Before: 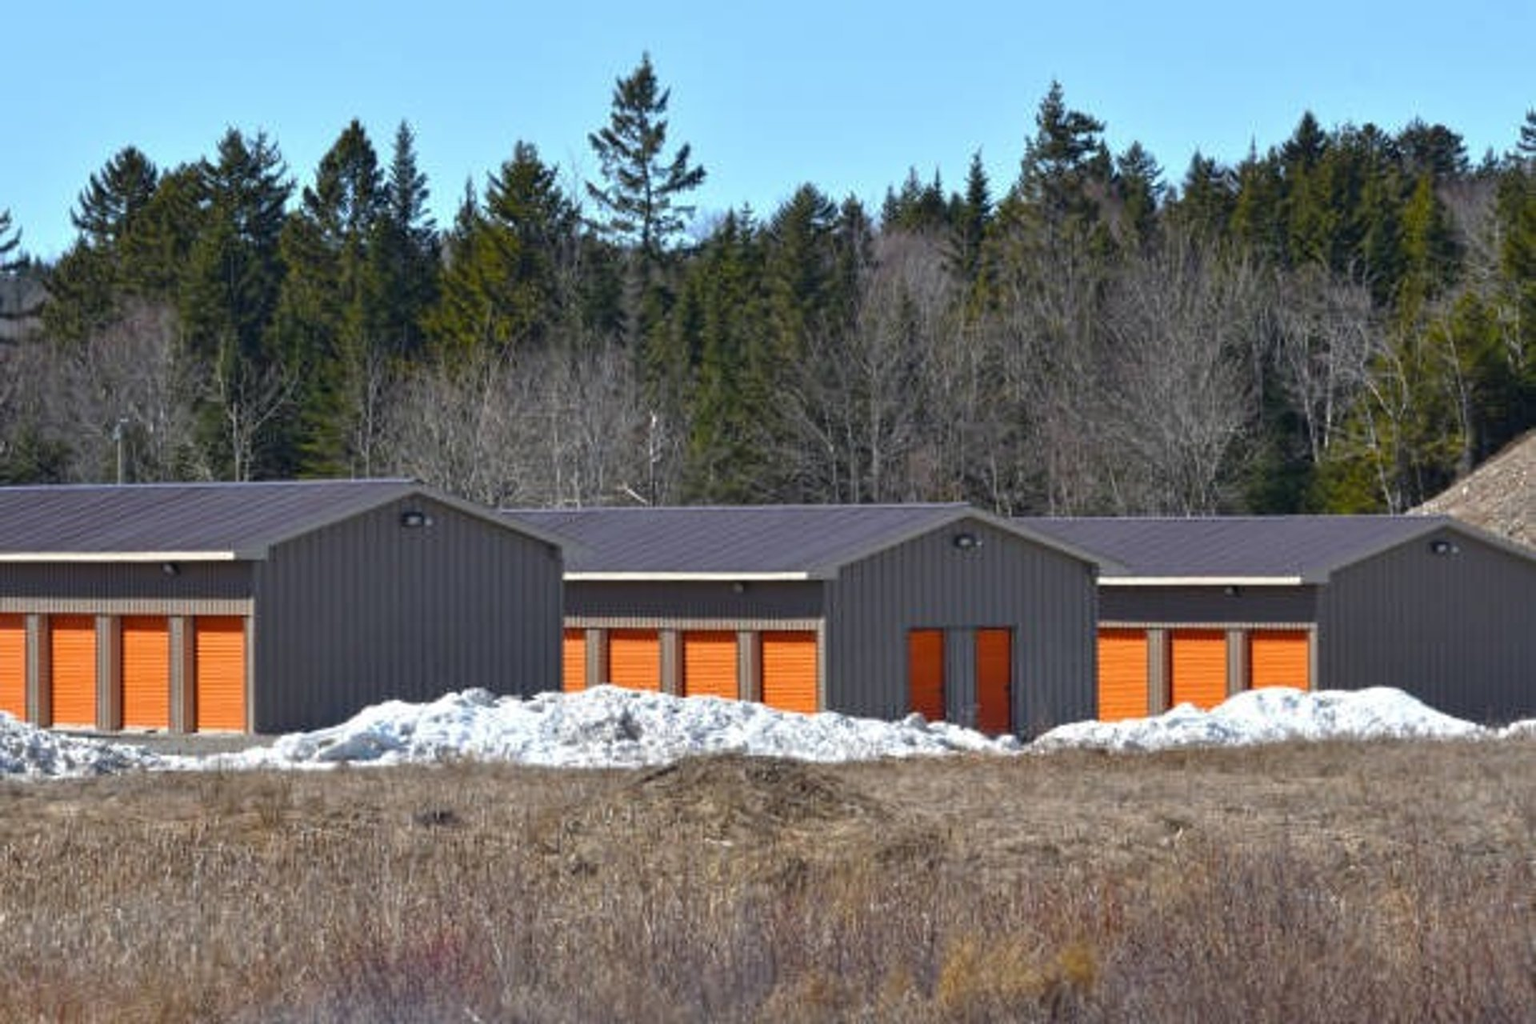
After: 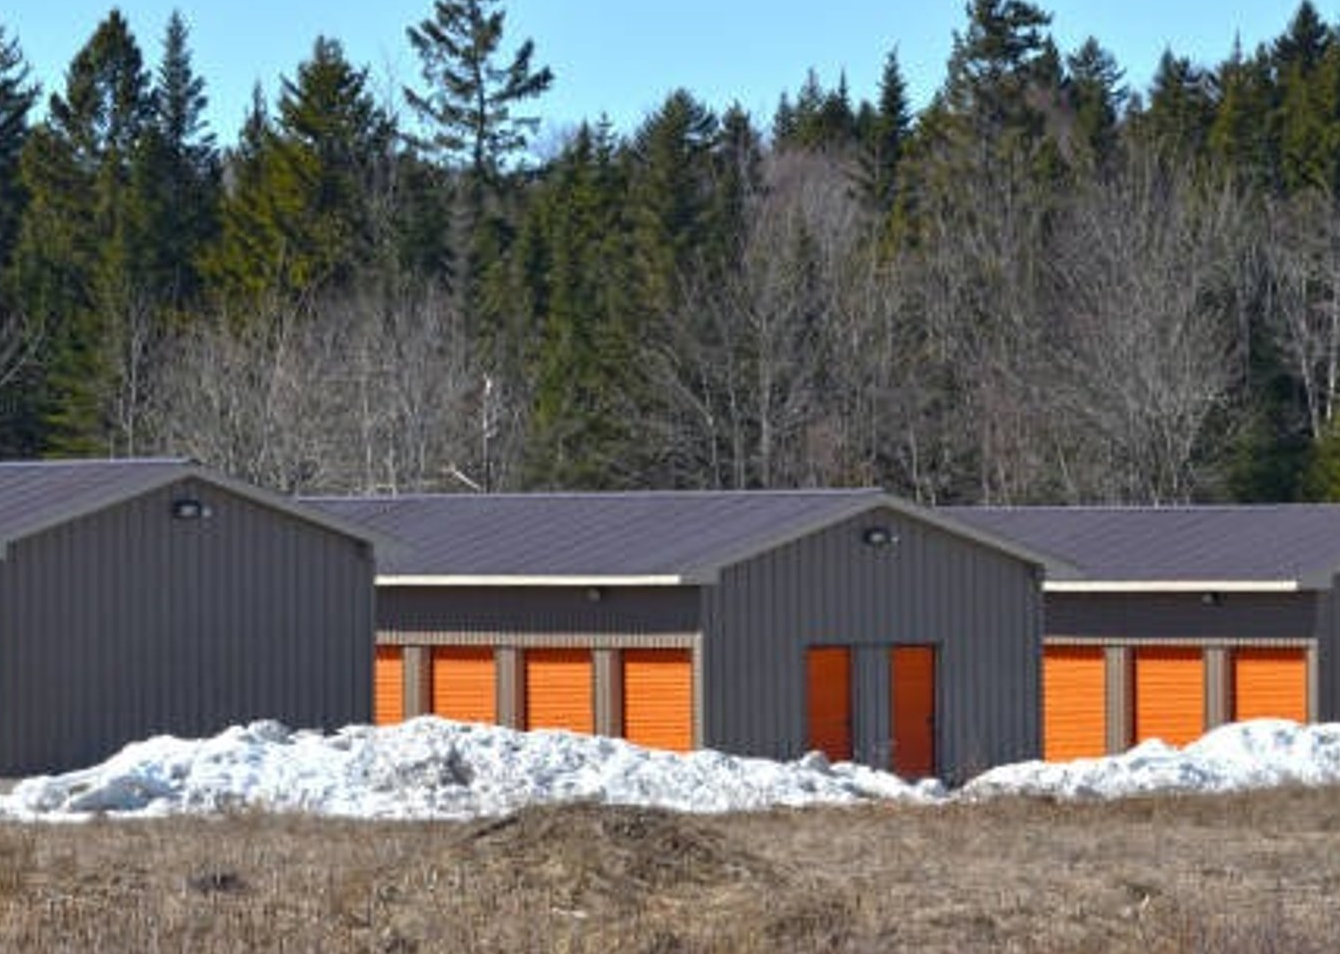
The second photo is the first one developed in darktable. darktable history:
crop and rotate: left 17.139%, top 10.951%, right 13.057%, bottom 14.506%
